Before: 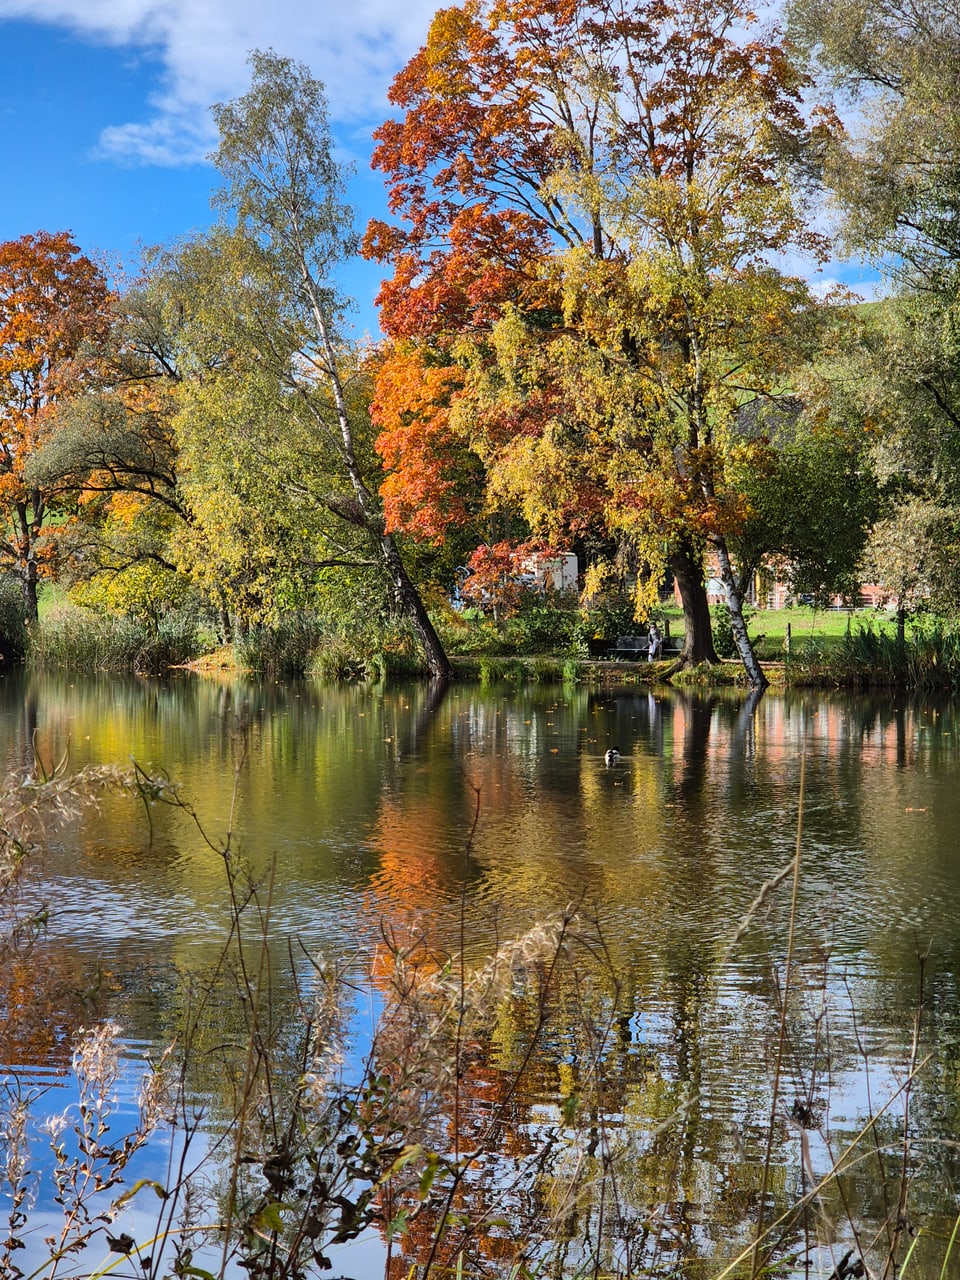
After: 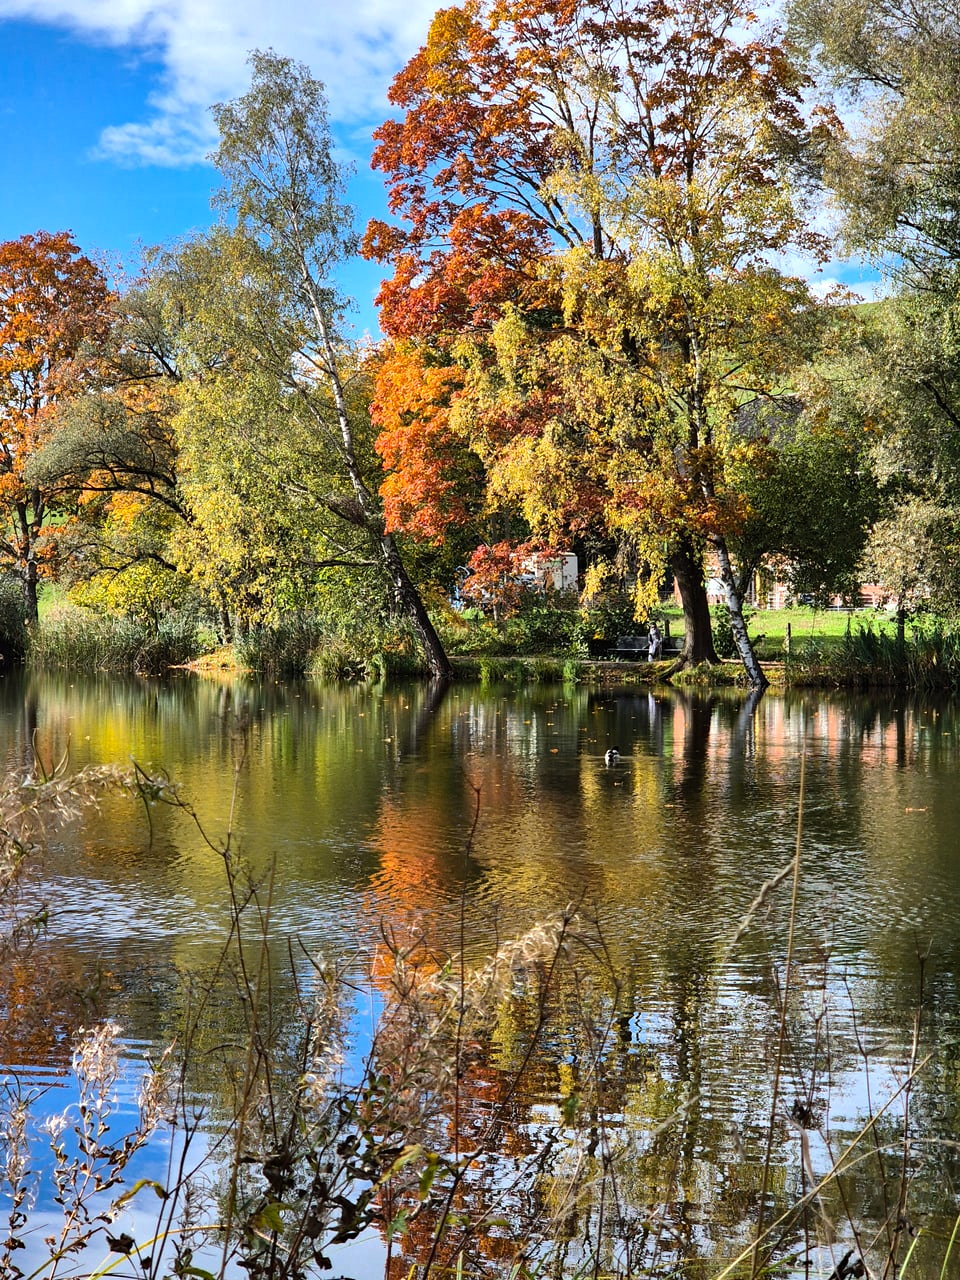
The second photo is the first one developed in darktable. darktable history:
tone equalizer: -8 EV -0.382 EV, -7 EV -0.382 EV, -6 EV -0.334 EV, -5 EV -0.241 EV, -3 EV 0.229 EV, -2 EV 0.324 EV, -1 EV 0.405 EV, +0 EV 0.406 EV, edges refinement/feathering 500, mask exposure compensation -1.57 EV, preserve details guided filter
haze removal: compatibility mode true, adaptive false
